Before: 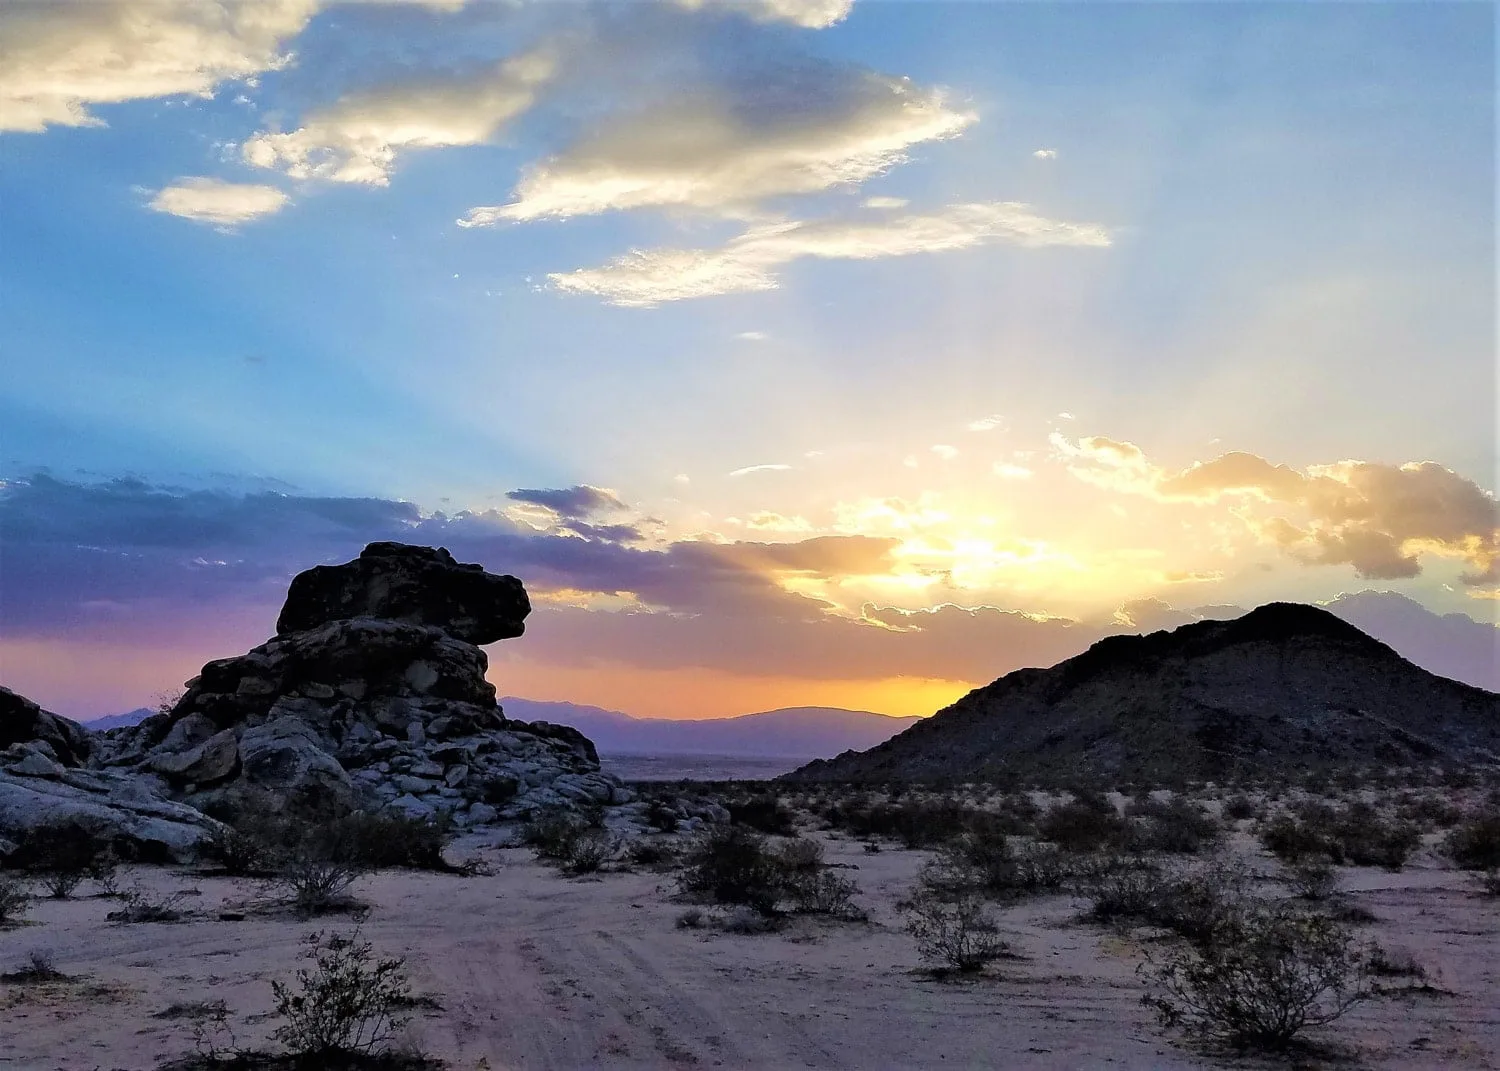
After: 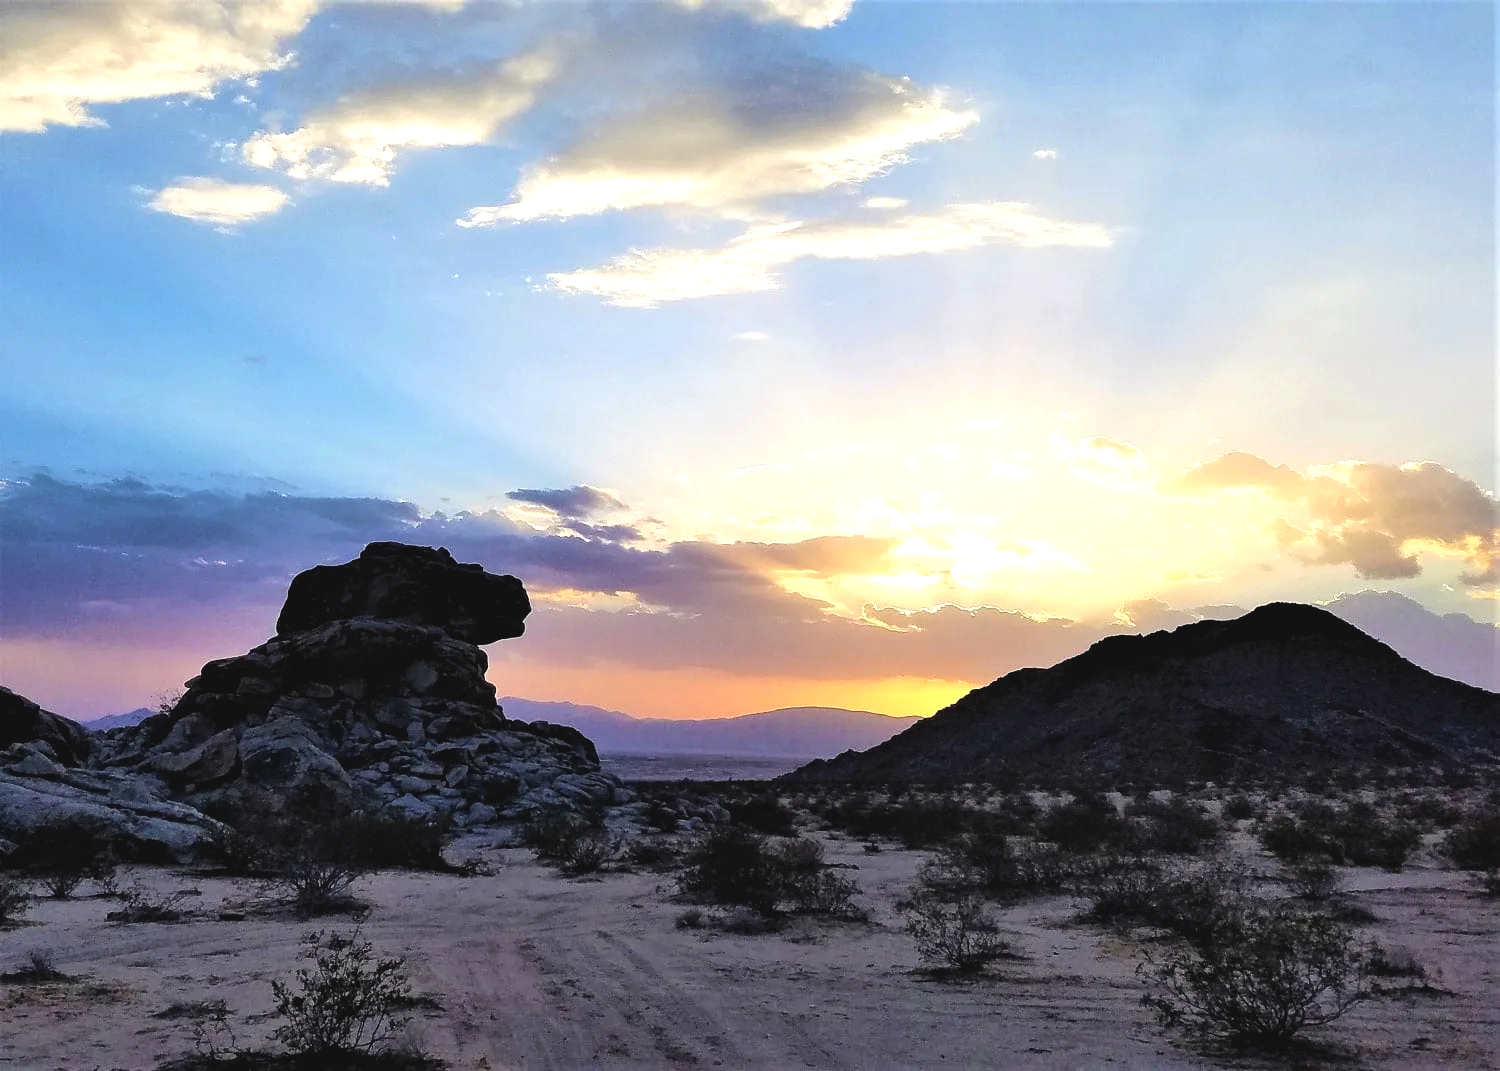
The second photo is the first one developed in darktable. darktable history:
tone equalizer: -8 EV -0.75 EV, -7 EV -0.7 EV, -6 EV -0.6 EV, -5 EV -0.4 EV, -3 EV 0.4 EV, -2 EV 0.6 EV, -1 EV 0.7 EV, +0 EV 0.75 EV, edges refinement/feathering 500, mask exposure compensation -1.57 EV, preserve details no
contrast brightness saturation: contrast -0.1, saturation -0.1
